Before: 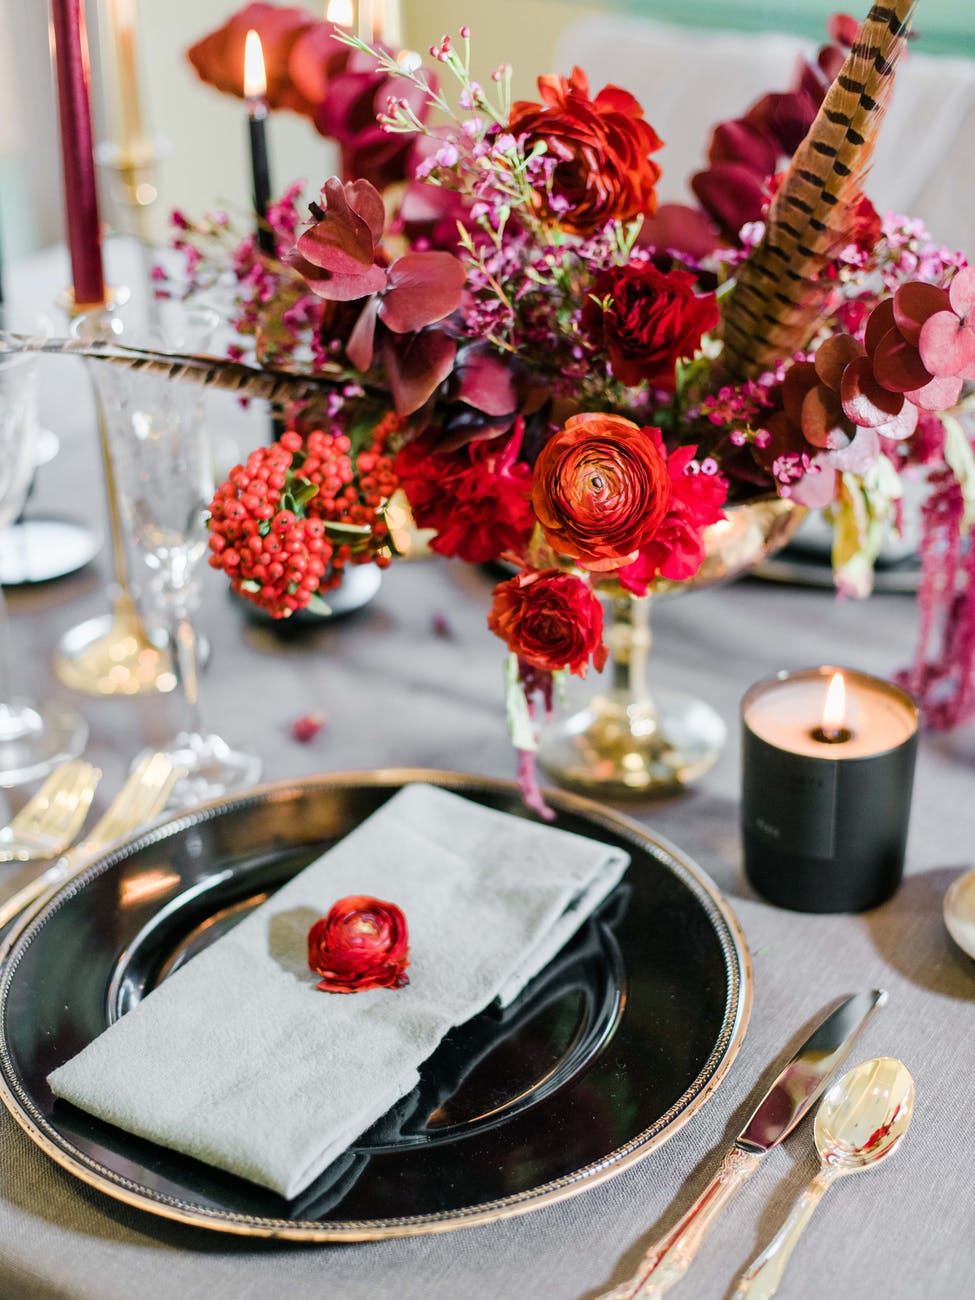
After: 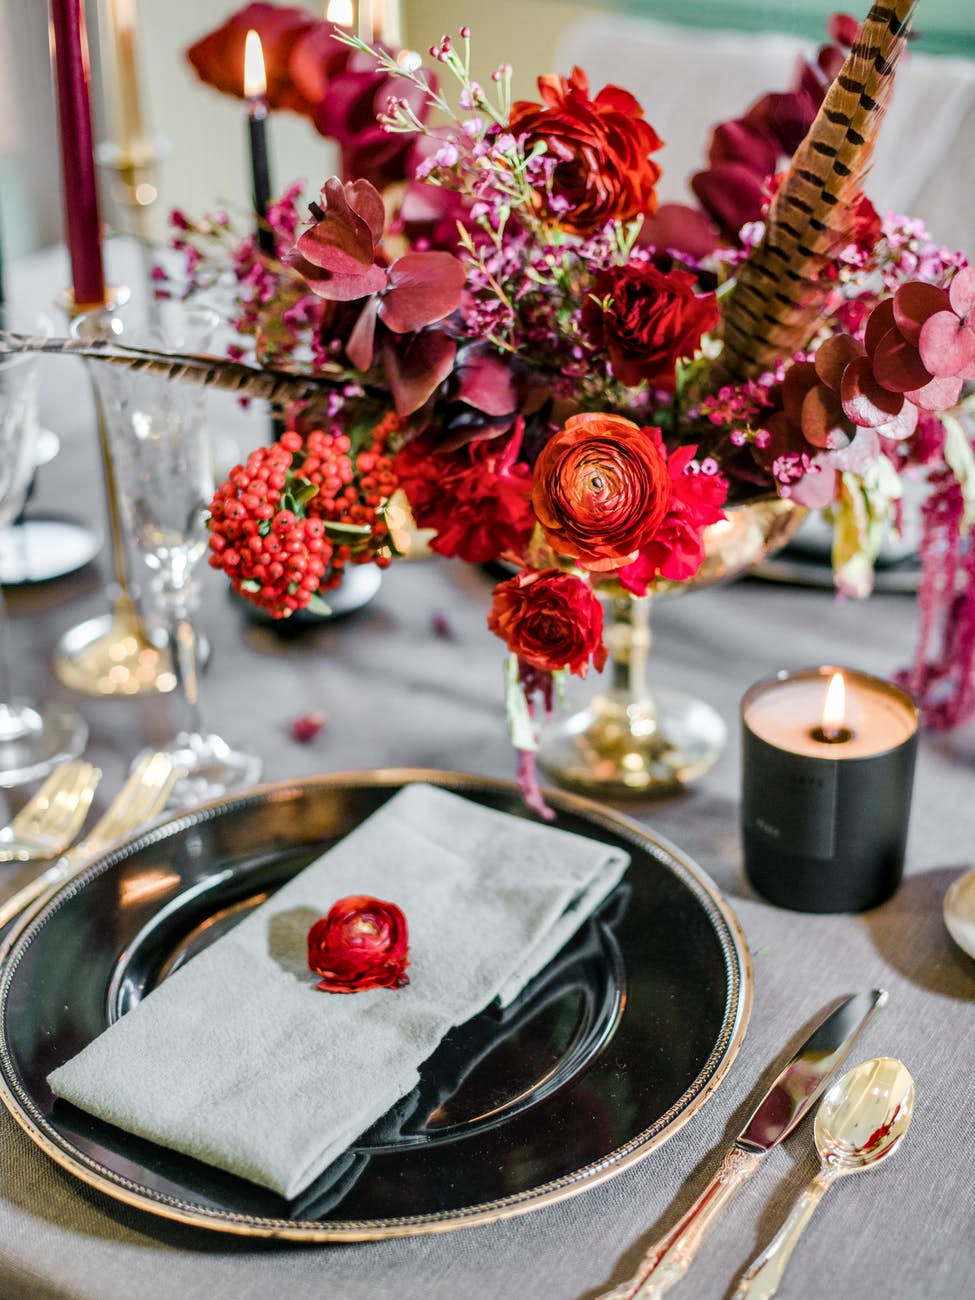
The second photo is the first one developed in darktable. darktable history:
shadows and highlights: radius 107, shadows 44.46, highlights -67.51, low approximation 0.01, soften with gaussian
local contrast: on, module defaults
